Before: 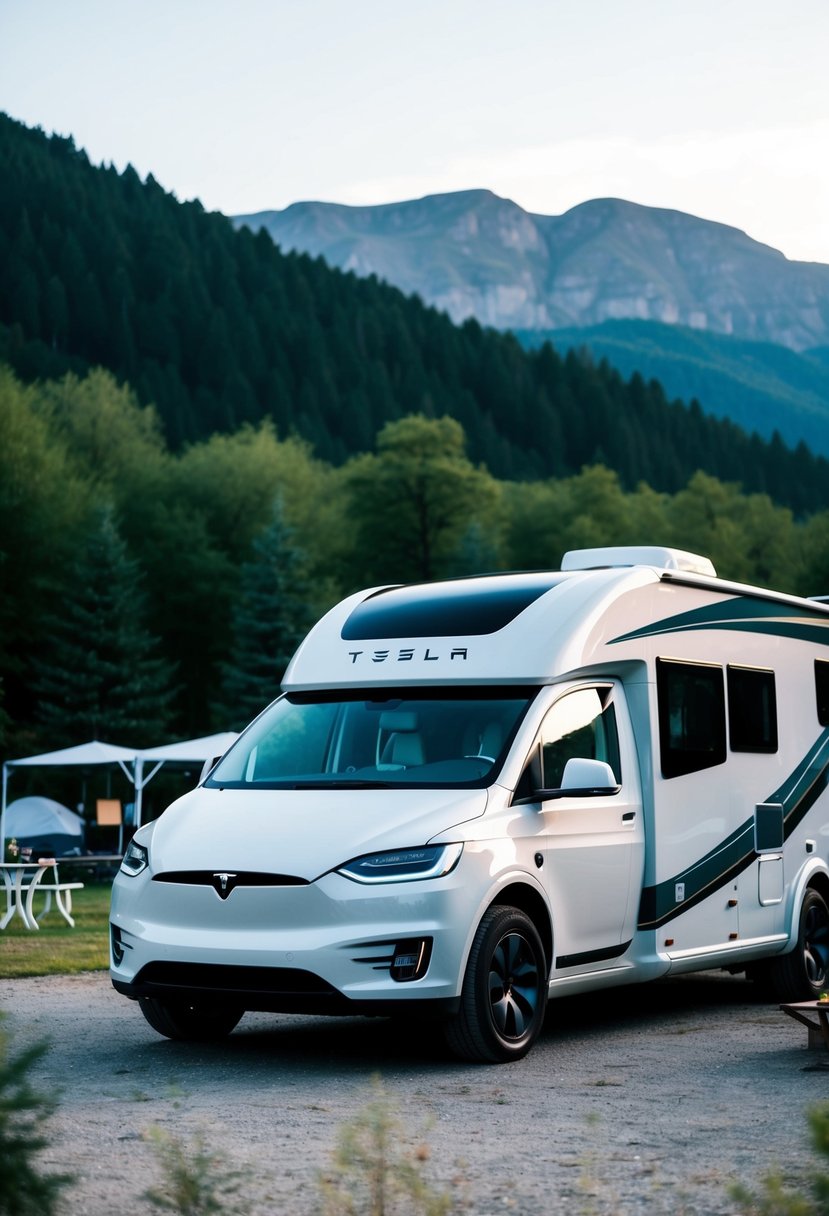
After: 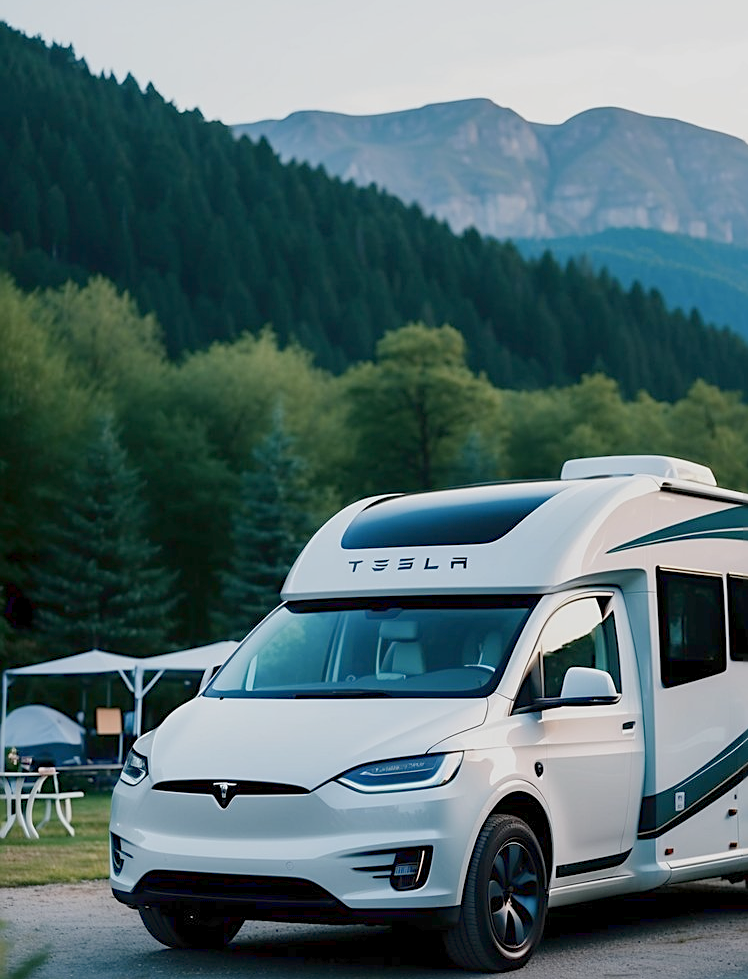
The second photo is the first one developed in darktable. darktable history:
tone equalizer: -8 EV -0.4 EV, -7 EV -0.383 EV, -6 EV -0.295 EV, -5 EV -0.229 EV, -3 EV 0.227 EV, -2 EV 0.314 EV, -1 EV 0.383 EV, +0 EV 0.446 EV
color balance rgb: linear chroma grading › shadows 31.903%, linear chroma grading › global chroma -1.84%, linear chroma grading › mid-tones 3.936%, perceptual saturation grading › global saturation -31.587%, contrast -29.719%
crop: top 7.487%, right 9.721%, bottom 11.998%
sharpen: on, module defaults
